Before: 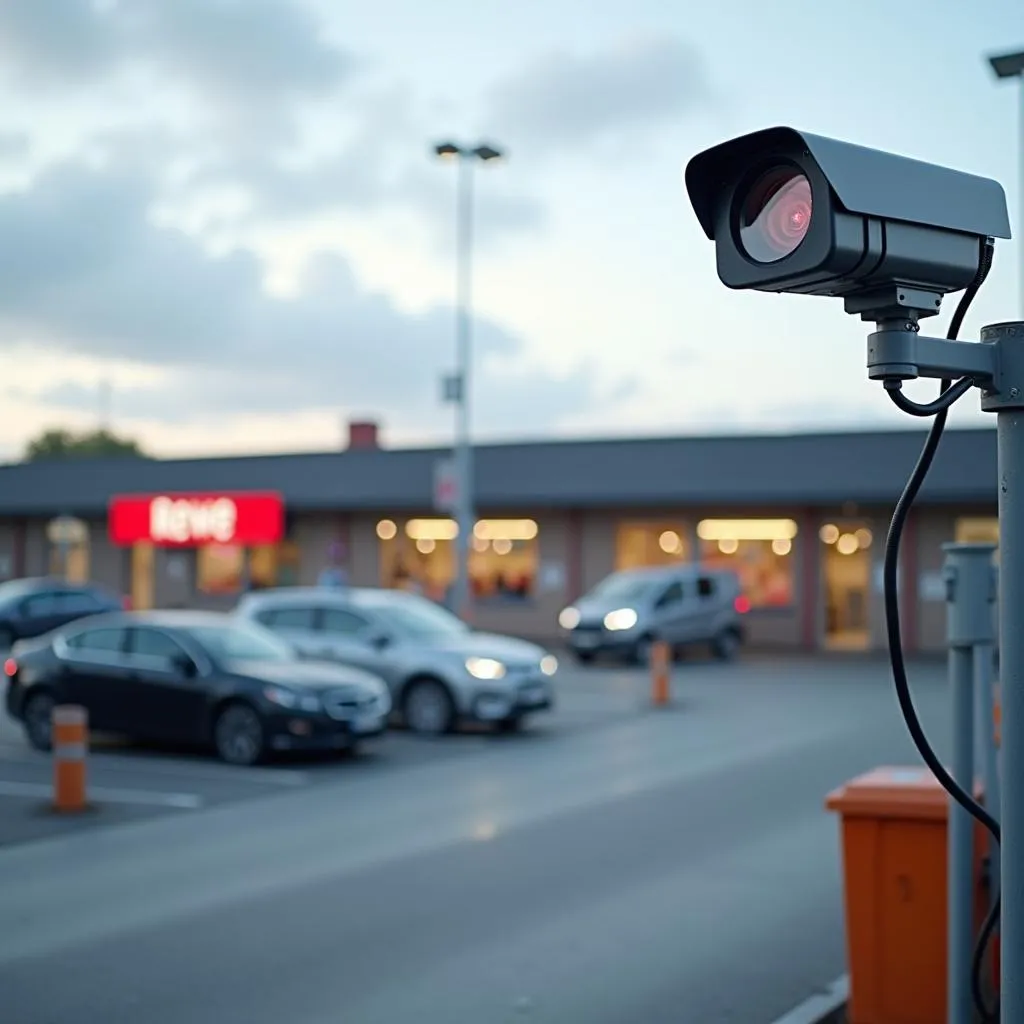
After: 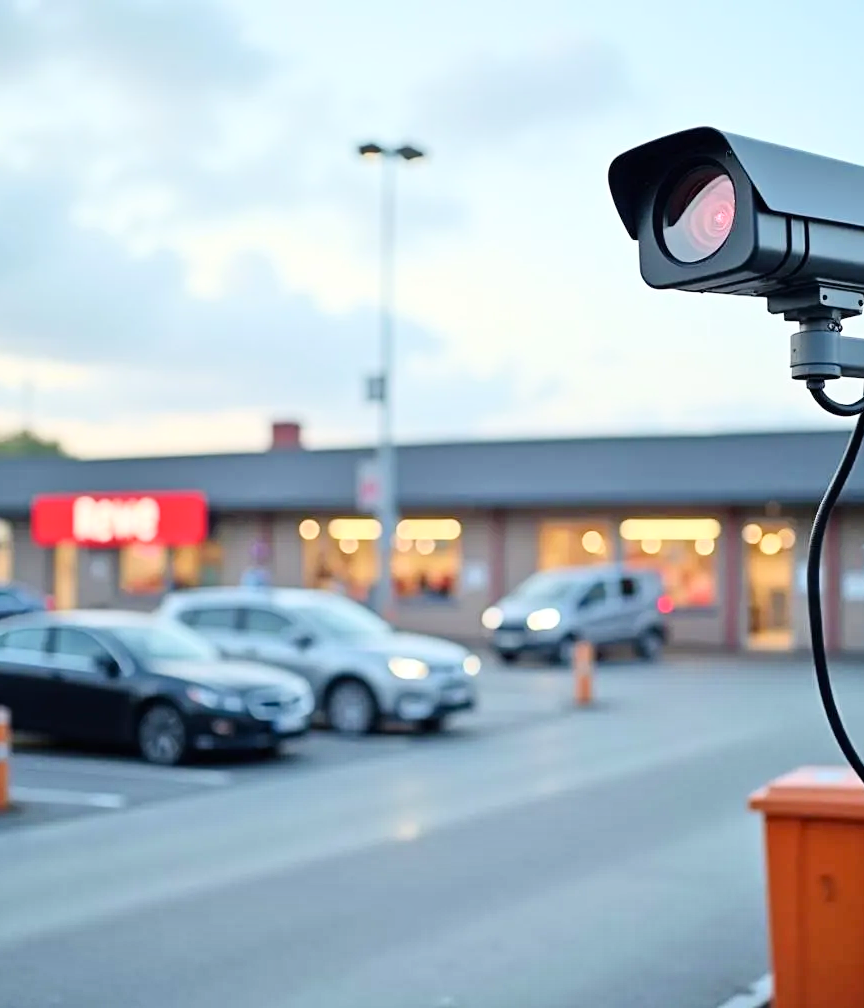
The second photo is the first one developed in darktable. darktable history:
tone equalizer: -7 EV 0.15 EV, -6 EV 0.6 EV, -5 EV 1.15 EV, -4 EV 1.33 EV, -3 EV 1.15 EV, -2 EV 0.6 EV, -1 EV 0.15 EV, mask exposure compensation -0.5 EV
crop: left 7.598%, right 7.873%
contrast brightness saturation: contrast 0.24, brightness 0.09
